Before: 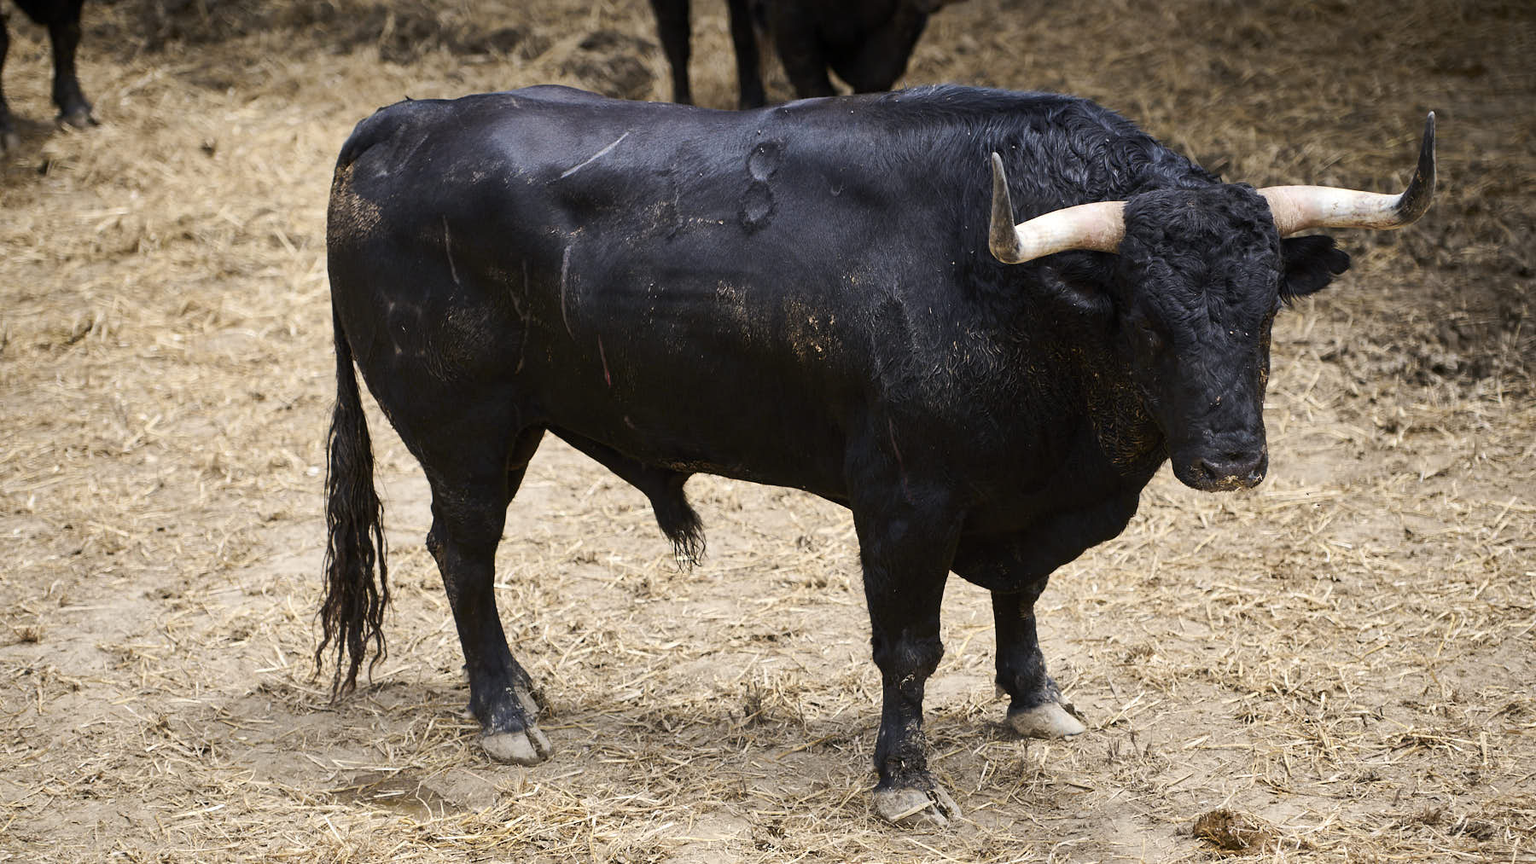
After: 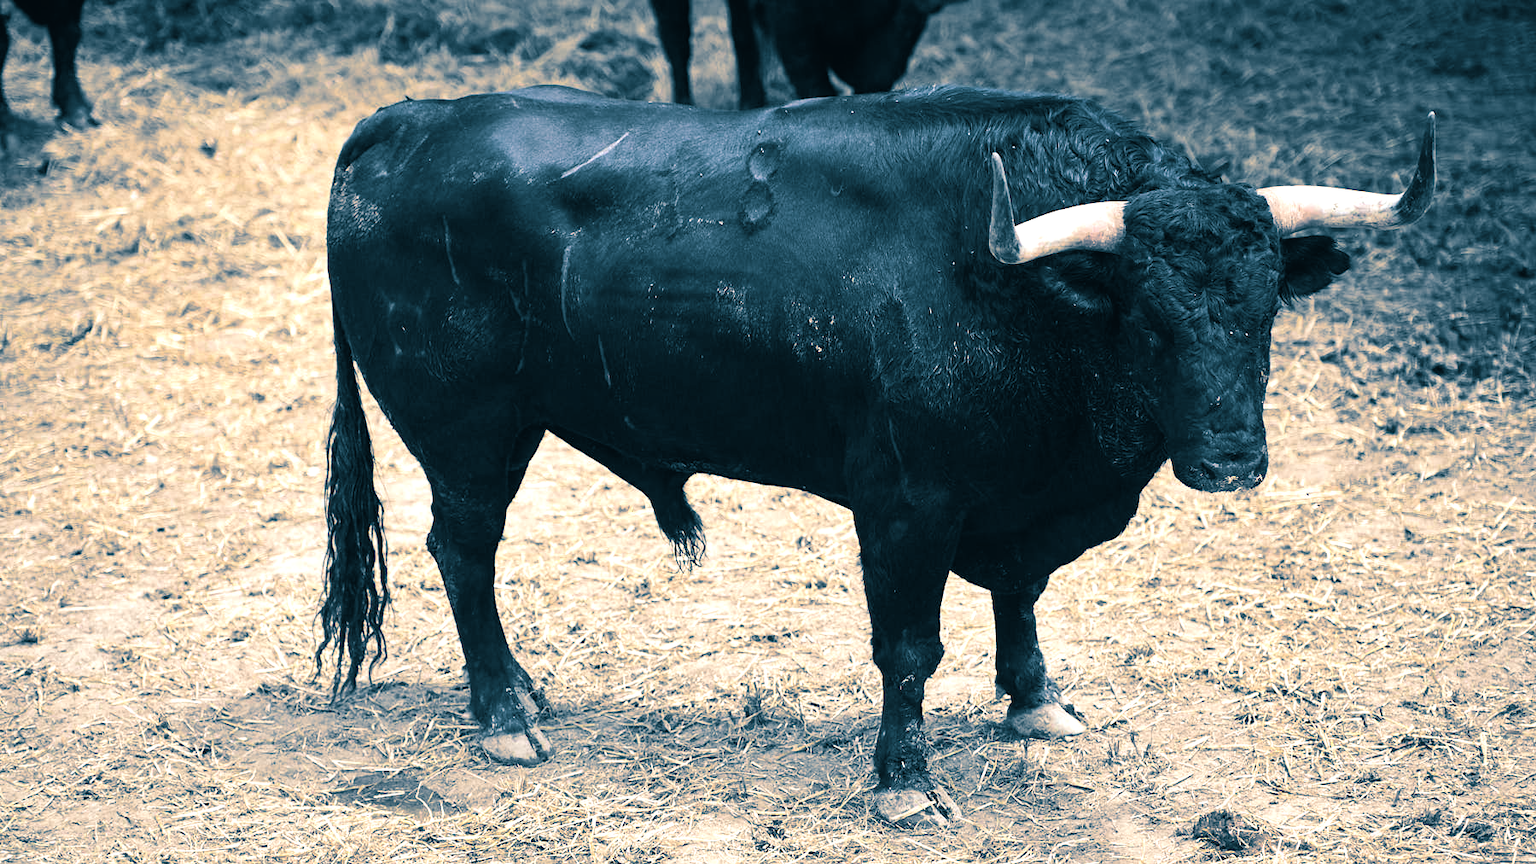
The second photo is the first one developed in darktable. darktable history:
exposure: black level correction -0.002, exposure 0.54 EV, compensate highlight preservation false
split-toning: shadows › hue 212.4°, balance -70
